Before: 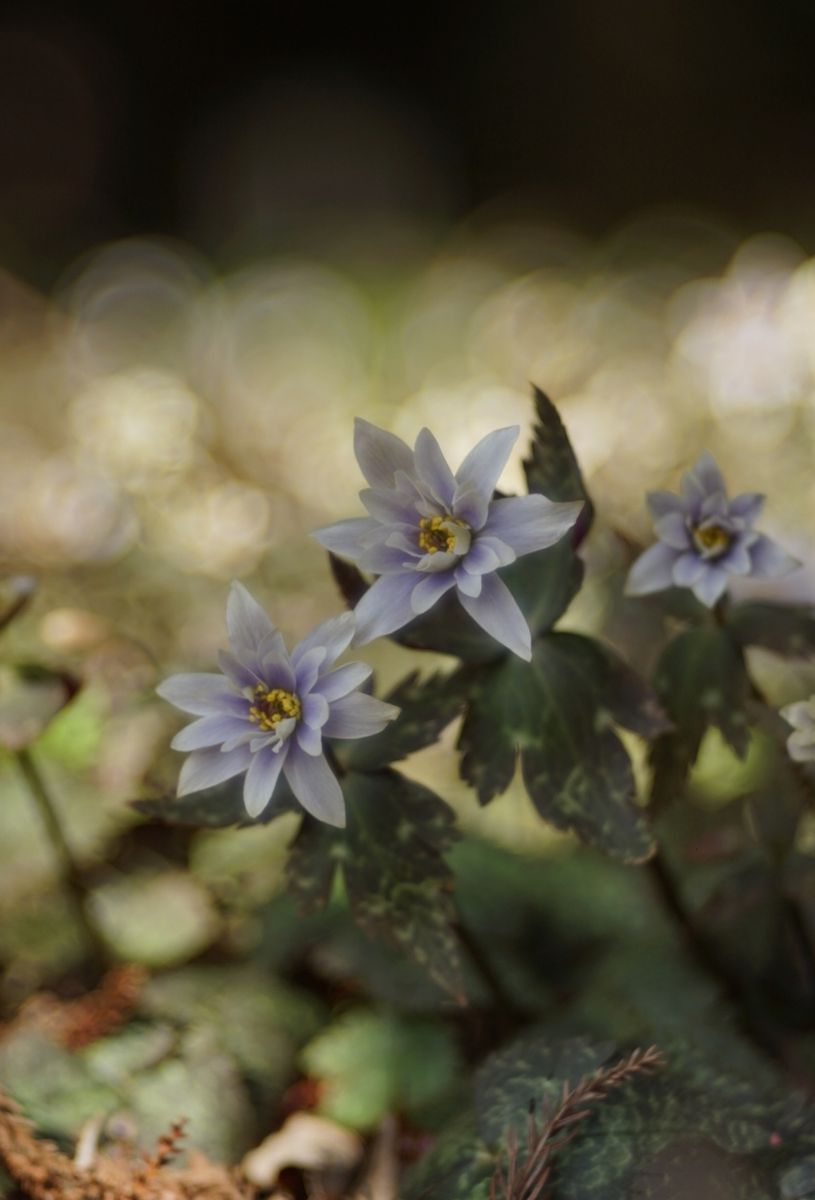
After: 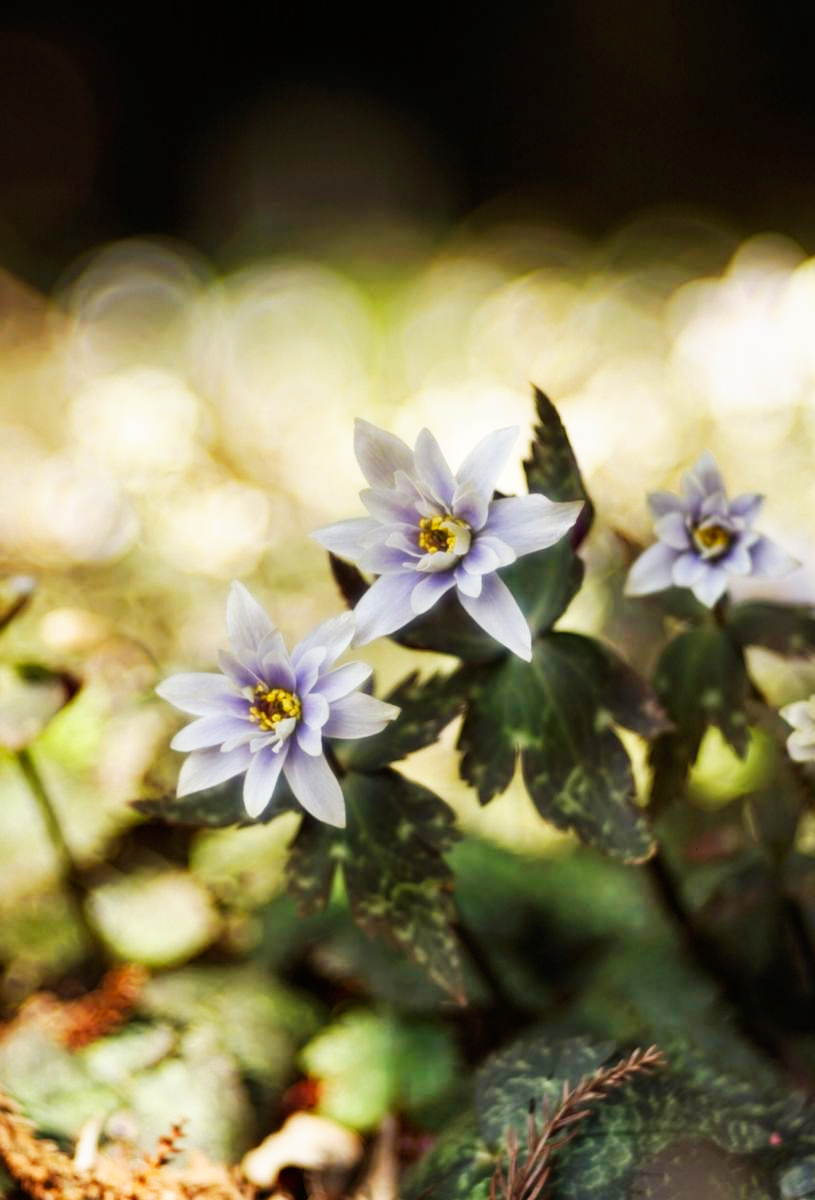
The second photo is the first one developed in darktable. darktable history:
exposure: black level correction 0.001, exposure 0.017 EV, compensate exposure bias true, compensate highlight preservation false
base curve: curves: ch0 [(0, 0) (0.007, 0.004) (0.027, 0.03) (0.046, 0.07) (0.207, 0.54) (0.442, 0.872) (0.673, 0.972) (1, 1)], preserve colors none
